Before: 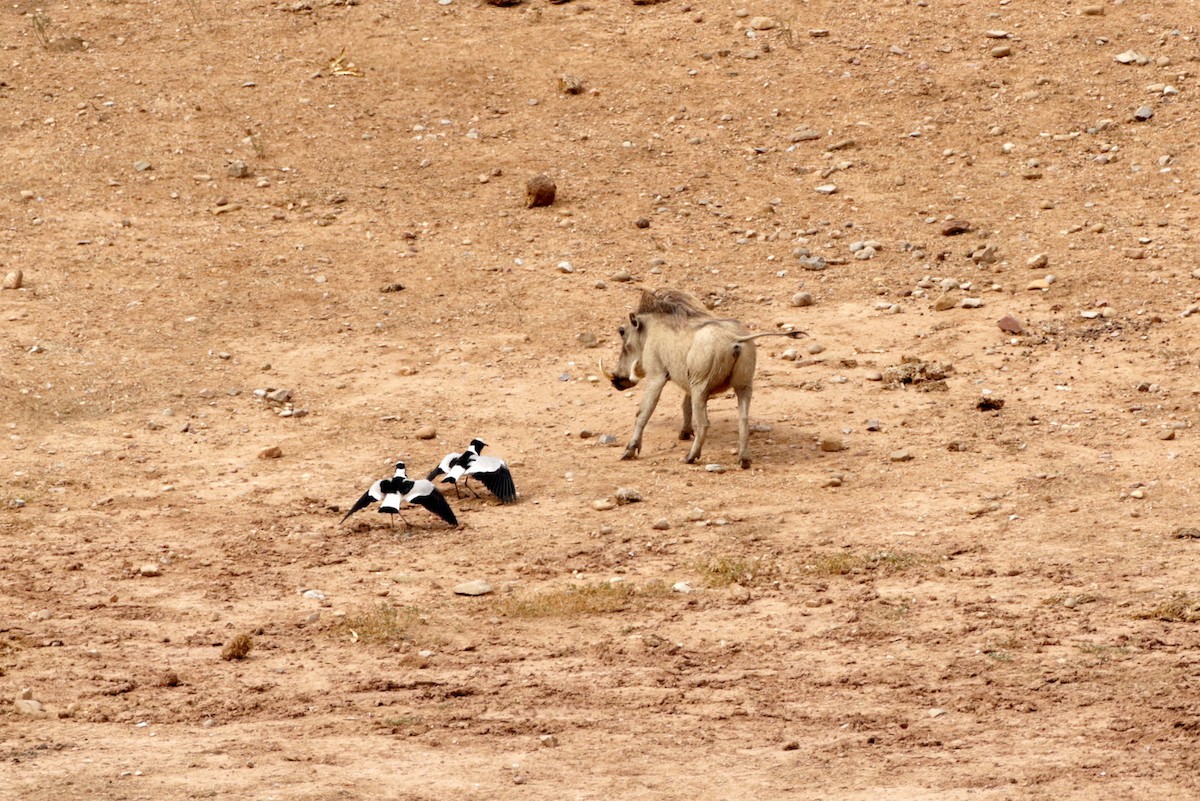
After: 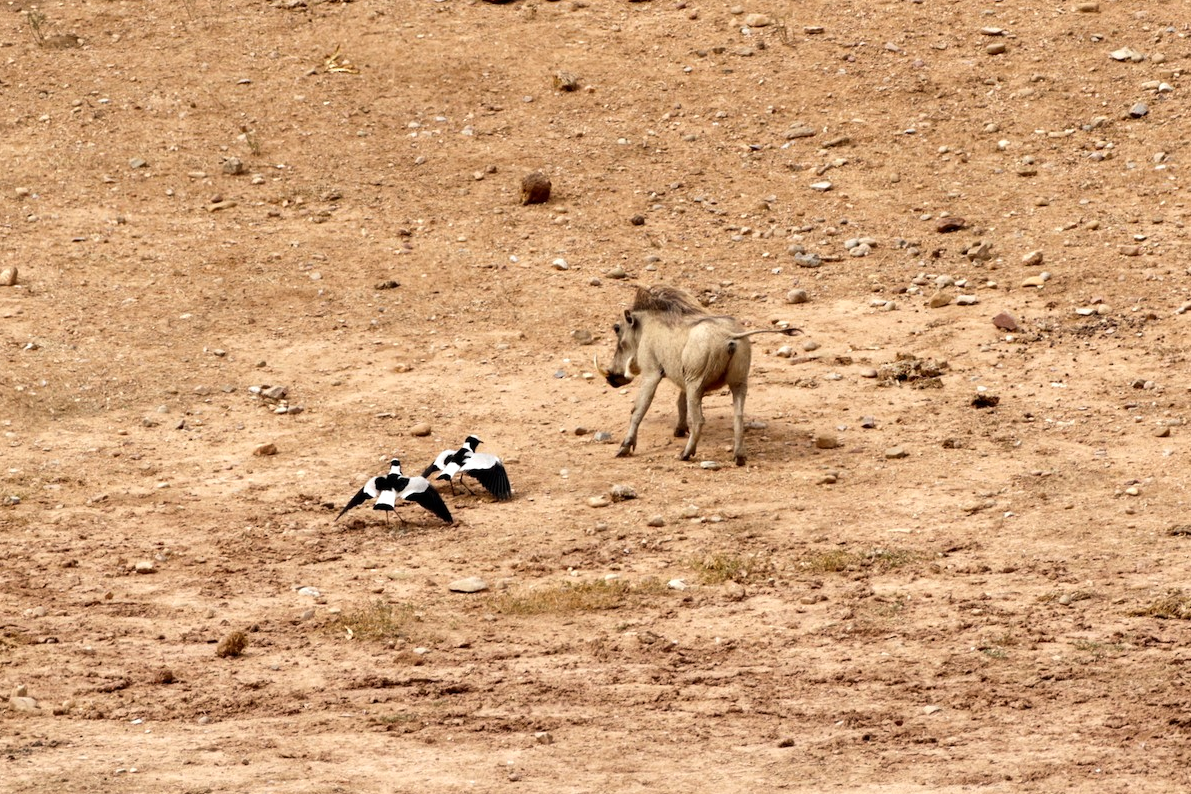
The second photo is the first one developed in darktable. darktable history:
shadows and highlights: shadows 37.27, highlights -28.18, soften with gaussian
tone equalizer: -8 EV -0.417 EV, -7 EV -0.389 EV, -6 EV -0.333 EV, -5 EV -0.222 EV, -3 EV 0.222 EV, -2 EV 0.333 EV, -1 EV 0.389 EV, +0 EV 0.417 EV, edges refinement/feathering 500, mask exposure compensation -1.57 EV, preserve details no
crop: left 0.434%, top 0.485%, right 0.244%, bottom 0.386%
exposure: exposure -0.242 EV, compensate highlight preservation false
